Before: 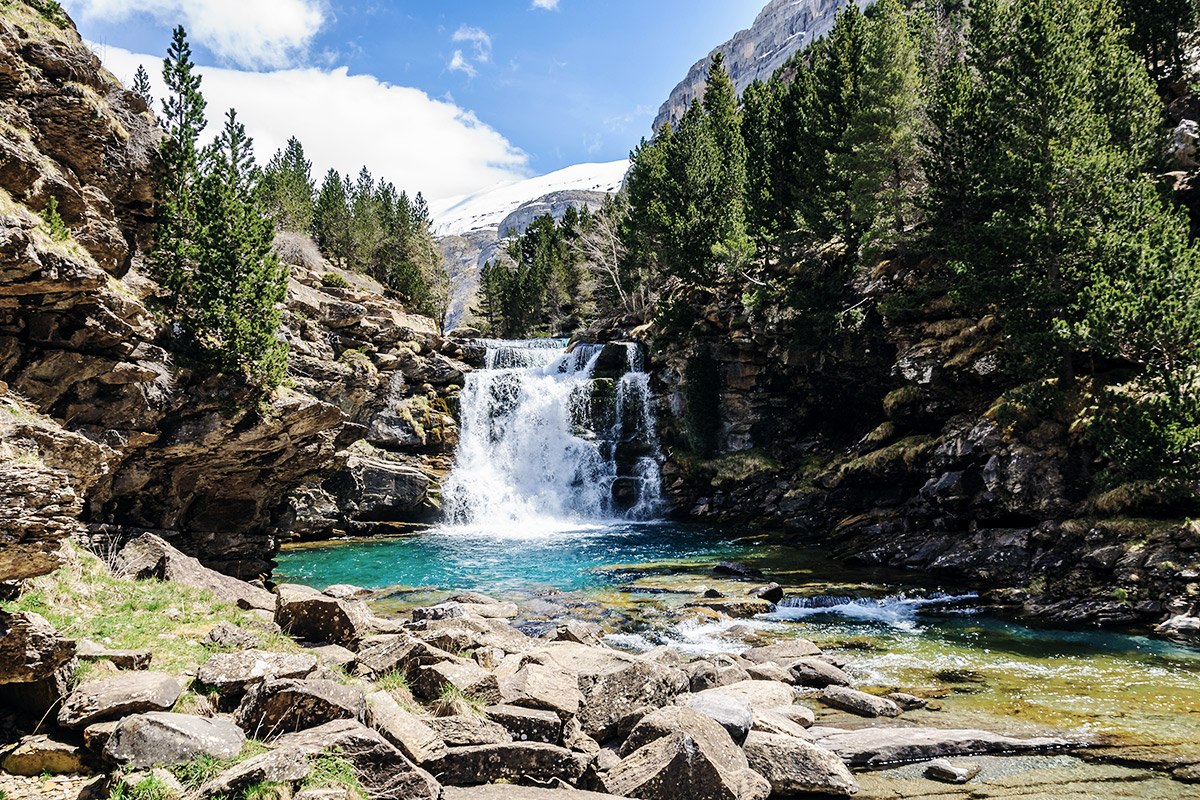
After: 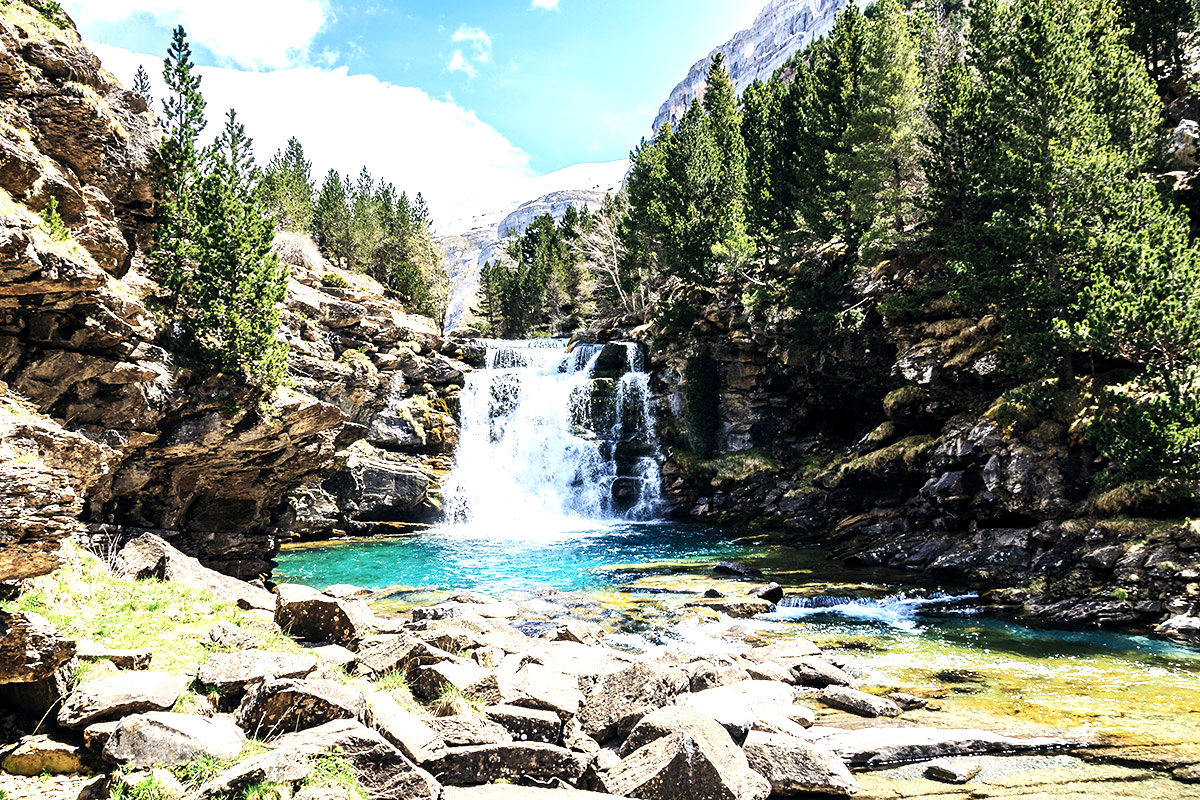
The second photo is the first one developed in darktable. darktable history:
exposure: black level correction 0.001, exposure 0.96 EV, compensate highlight preservation false
contrast brightness saturation: contrast 0.102, brightness 0.02, saturation 0.02
